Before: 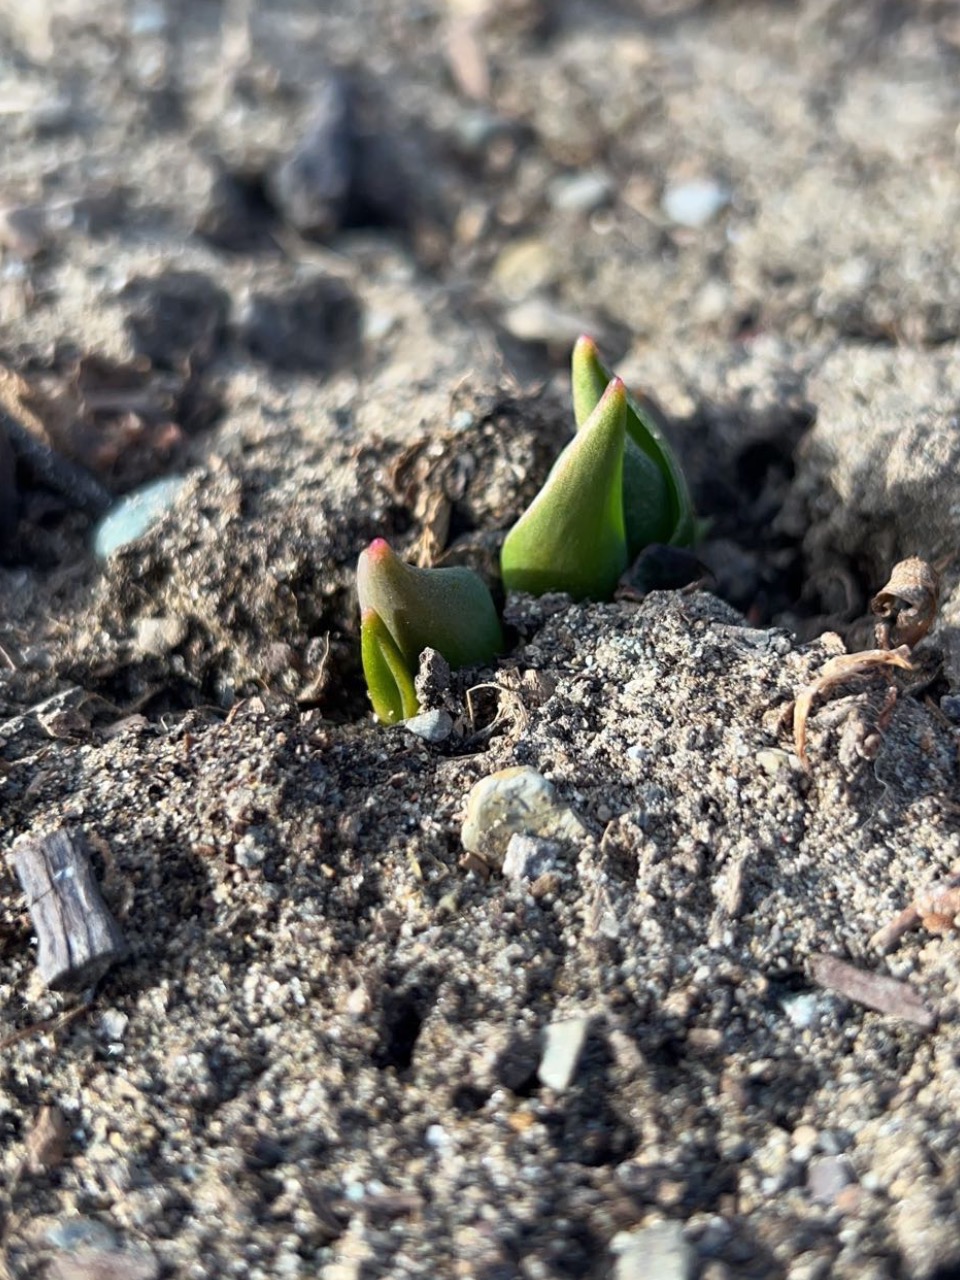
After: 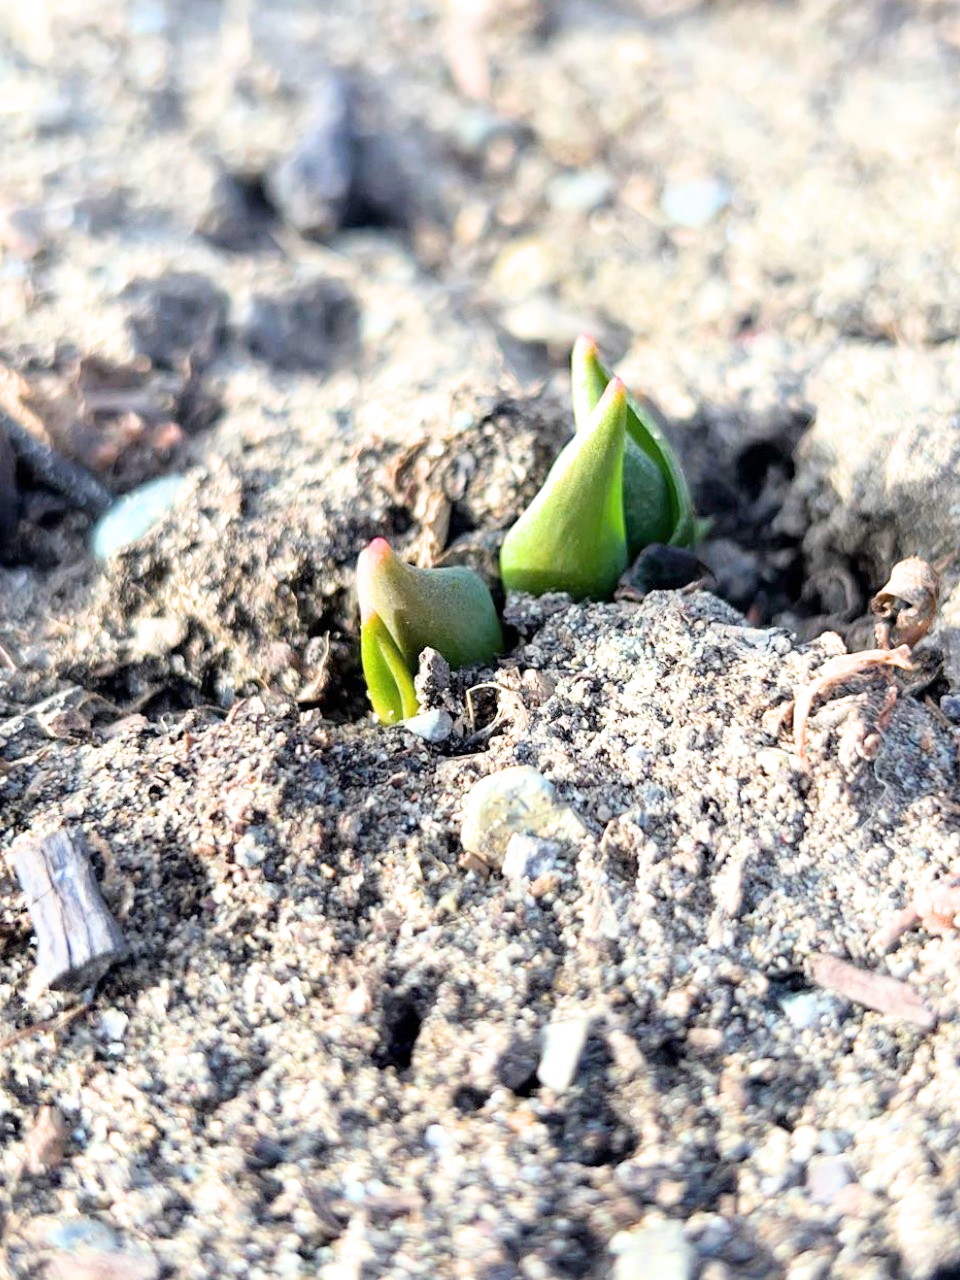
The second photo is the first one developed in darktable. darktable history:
exposure: exposure 2.04 EV, compensate highlight preservation false
filmic rgb: black relative exposure -7.65 EV, white relative exposure 4.56 EV, hardness 3.61, color science v6 (2022)
